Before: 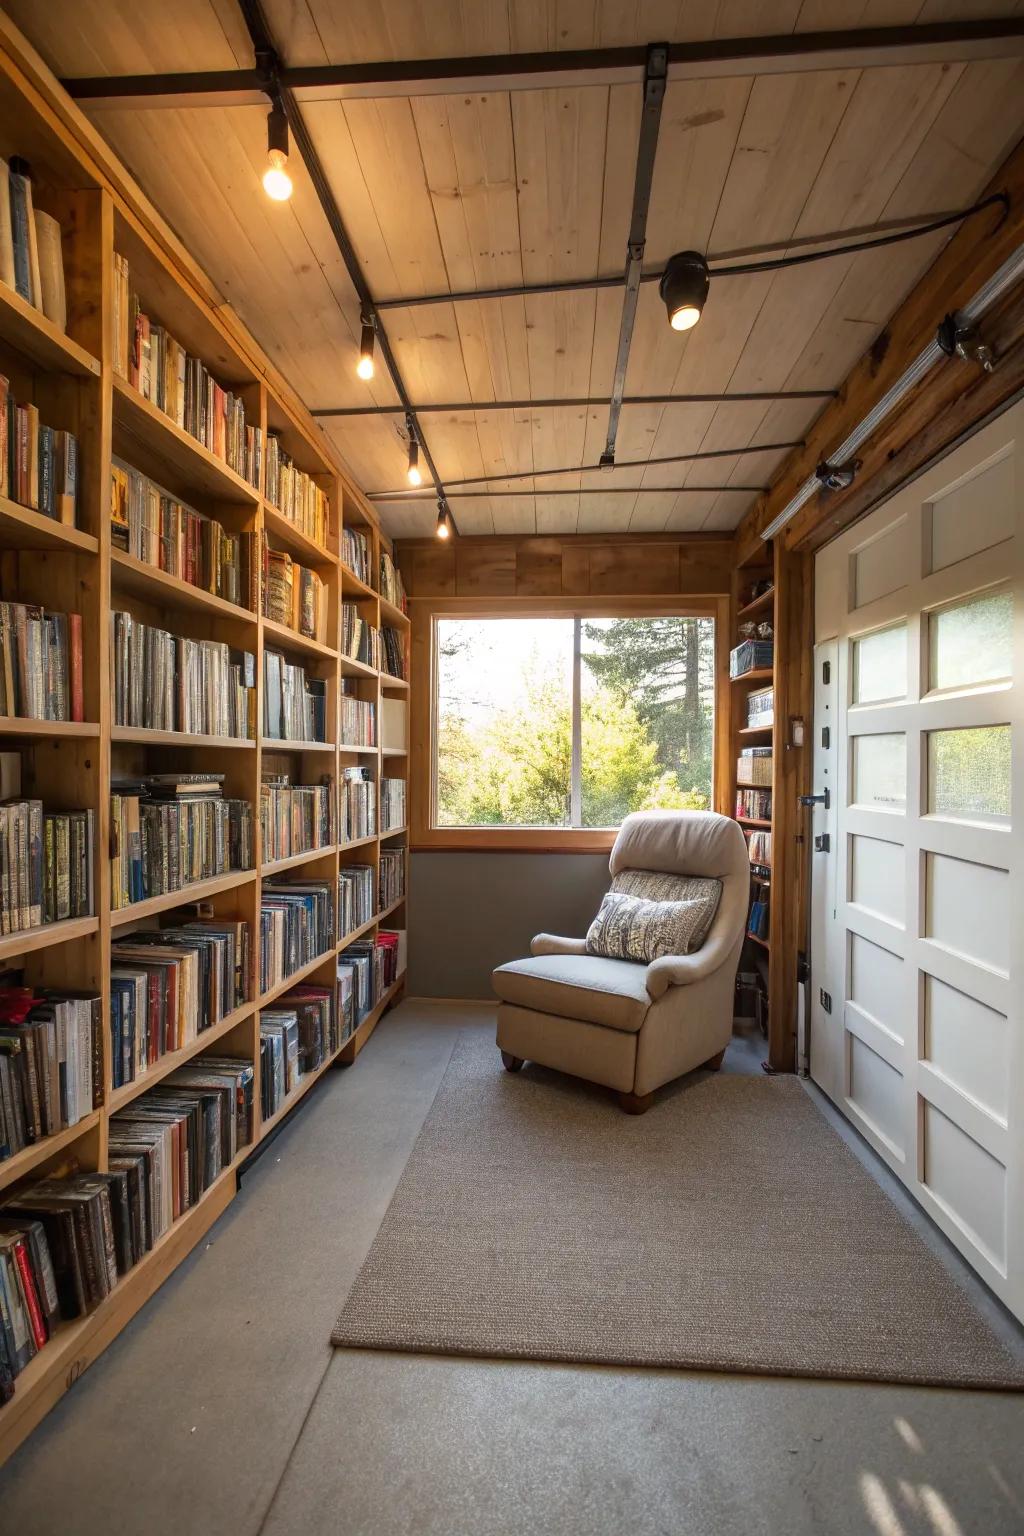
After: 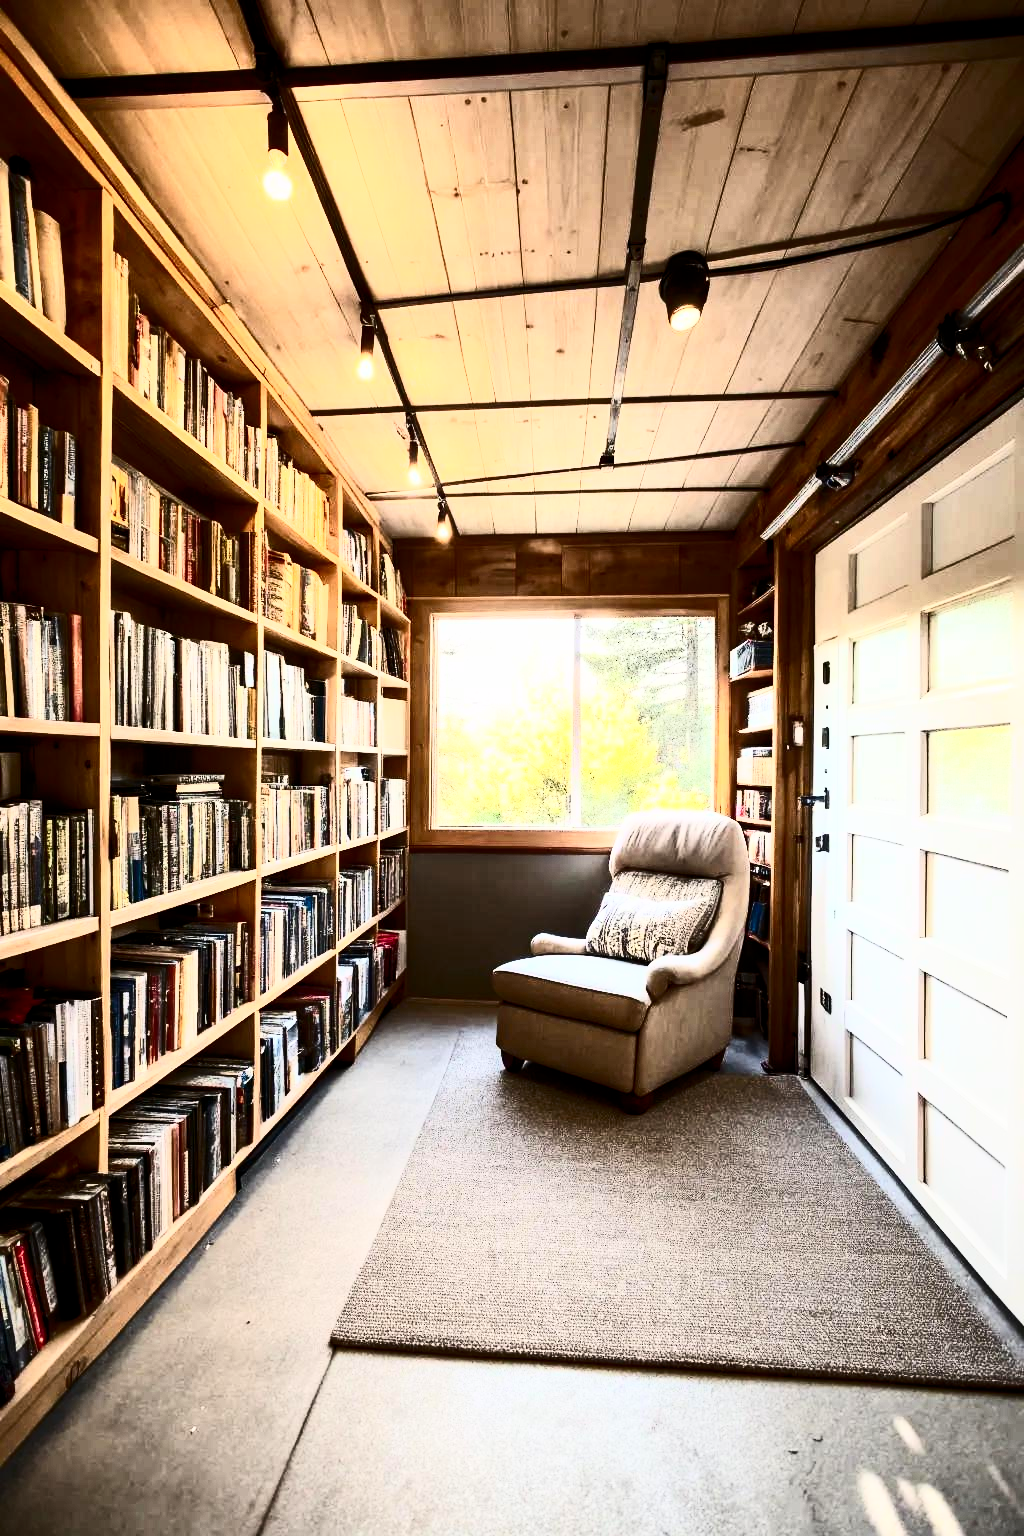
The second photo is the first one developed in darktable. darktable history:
contrast brightness saturation: contrast 0.914, brightness 0.194
filmic rgb: black relative exposure -7.62 EV, white relative exposure 4.62 EV, threshold 2.96 EV, target black luminance 0%, hardness 3.54, latitude 50.29%, contrast 1.029, highlights saturation mix 9%, shadows ↔ highlights balance -0.186%, color science v6 (2022), enable highlight reconstruction true
exposure: exposure 0.6 EV, compensate highlight preservation false
